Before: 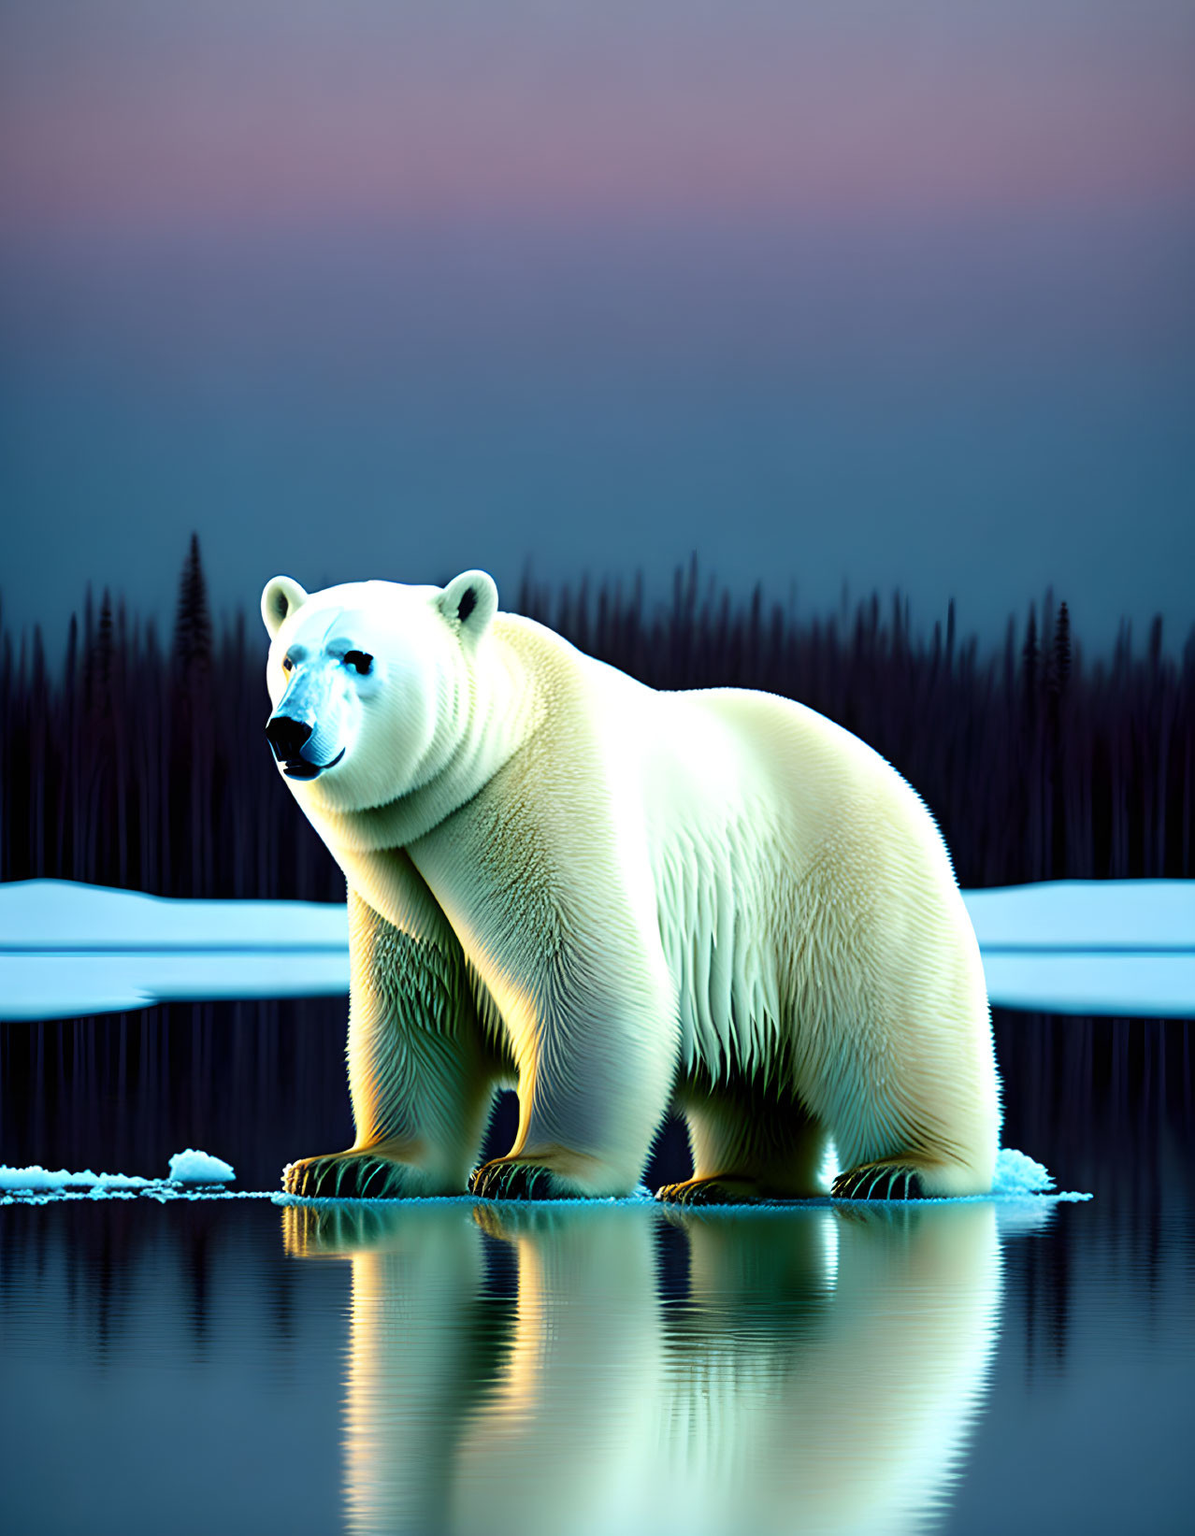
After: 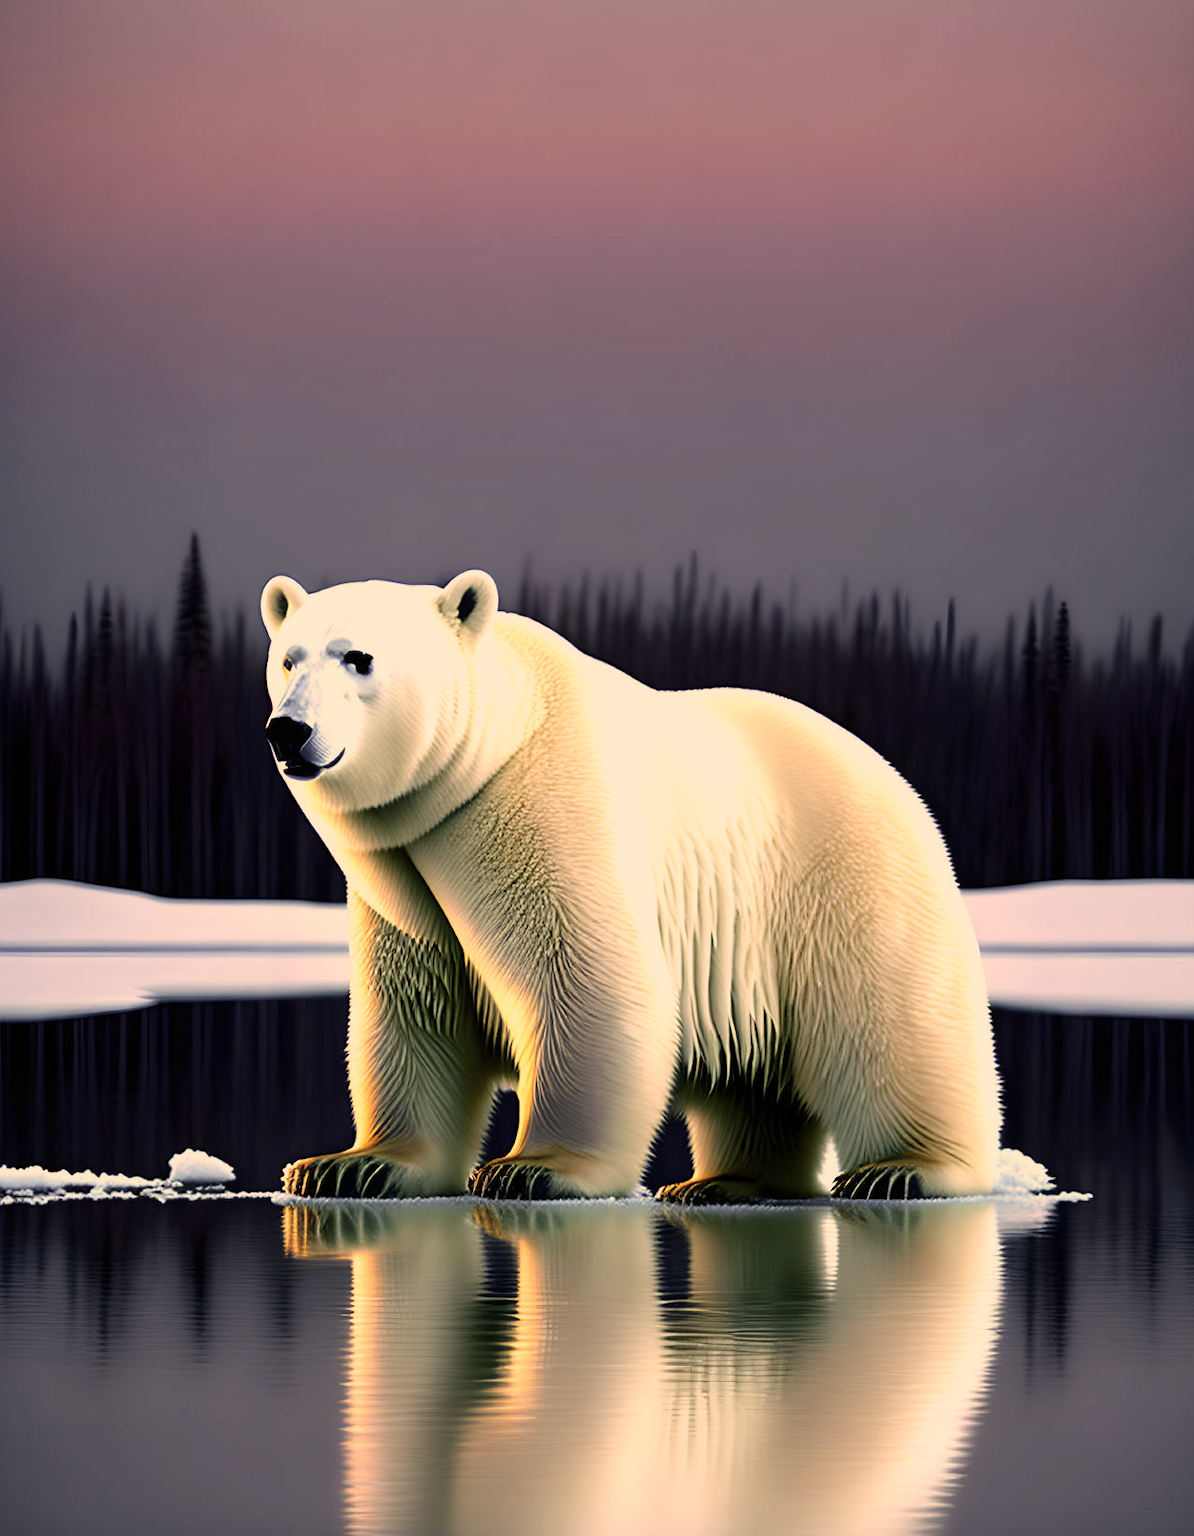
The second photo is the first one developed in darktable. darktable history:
color correction: highlights a* 39.69, highlights b* 39.73, saturation 0.687
